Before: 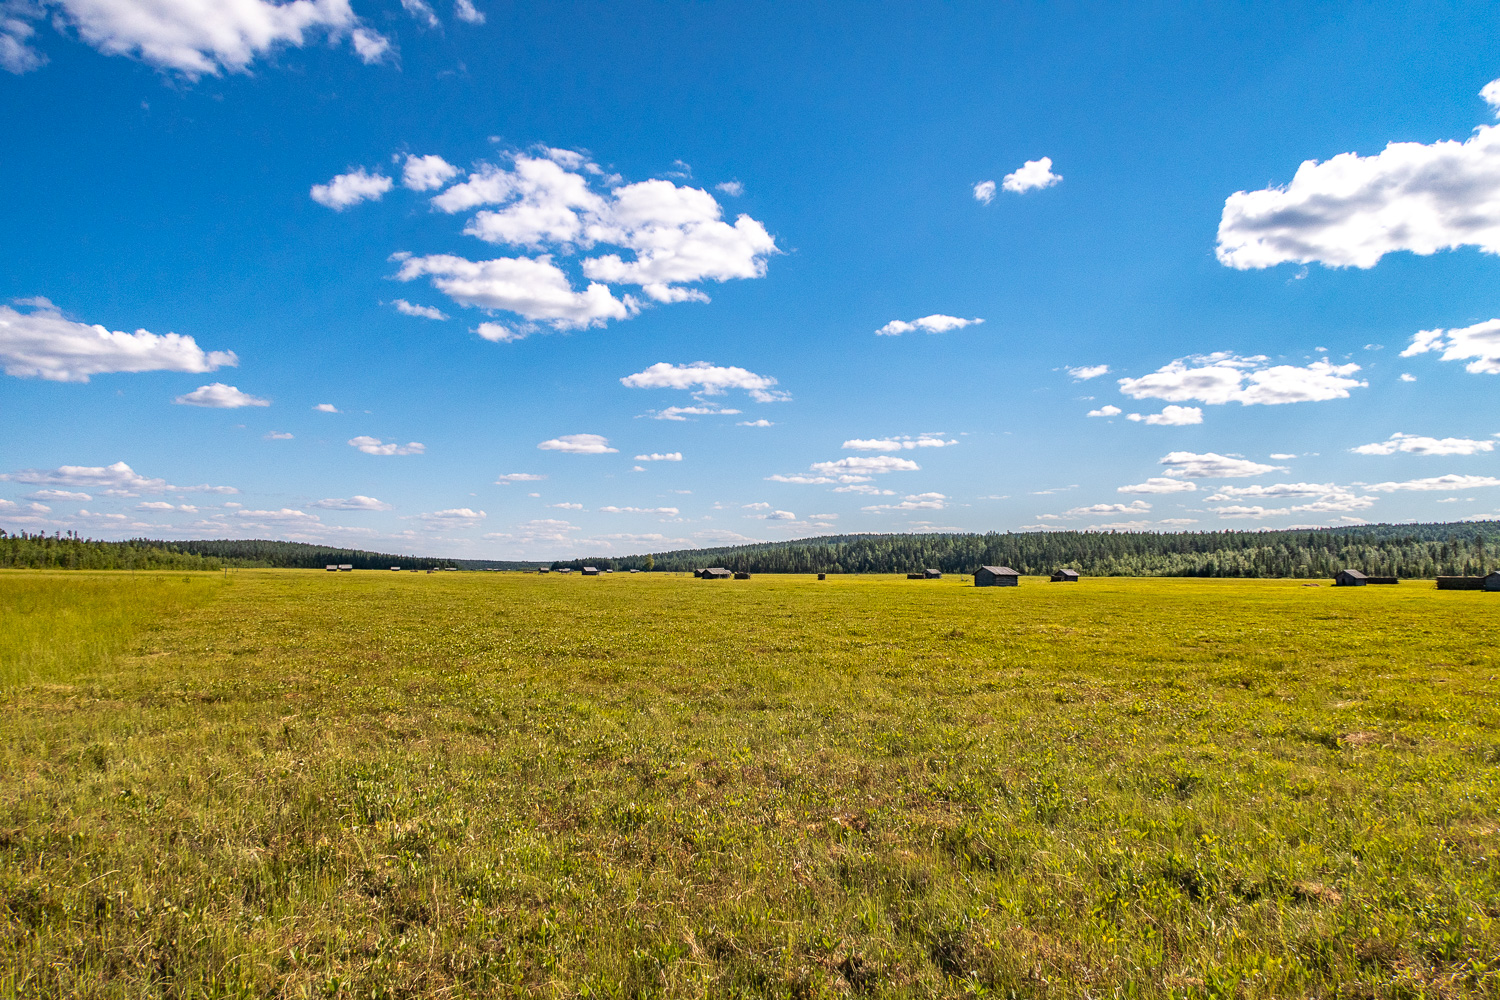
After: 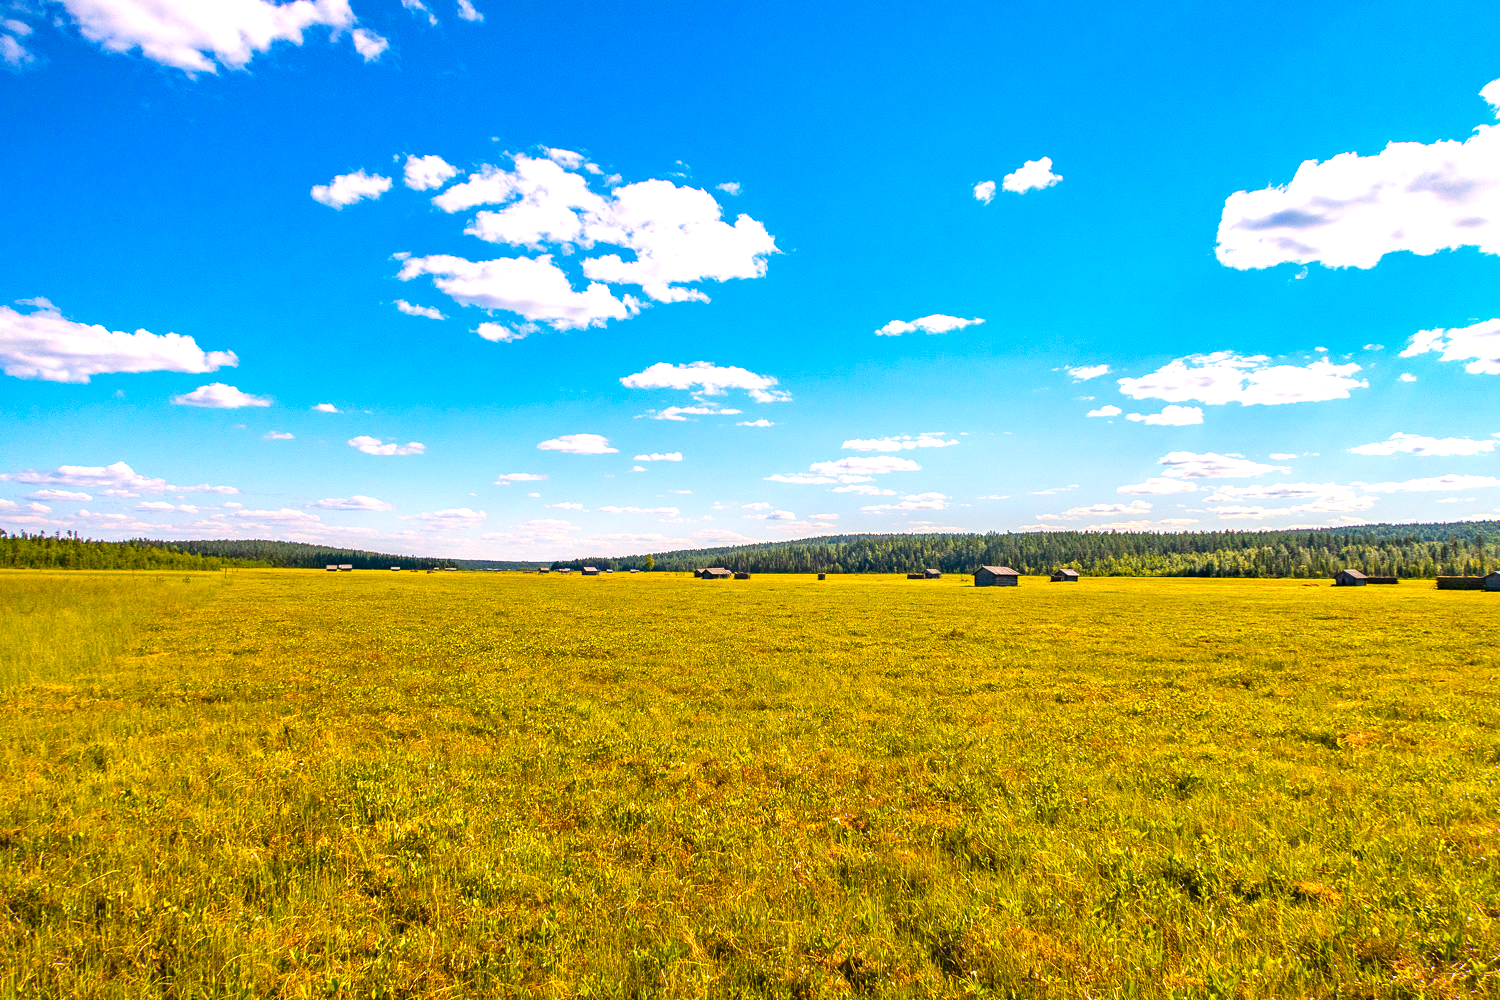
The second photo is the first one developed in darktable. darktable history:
exposure: exposure 0.606 EV, compensate highlight preservation false
color balance rgb: highlights gain › chroma 3.005%, highlights gain › hue 60.2°, linear chroma grading › global chroma 19.763%, perceptual saturation grading › global saturation 25.746%, global vibrance 20%
